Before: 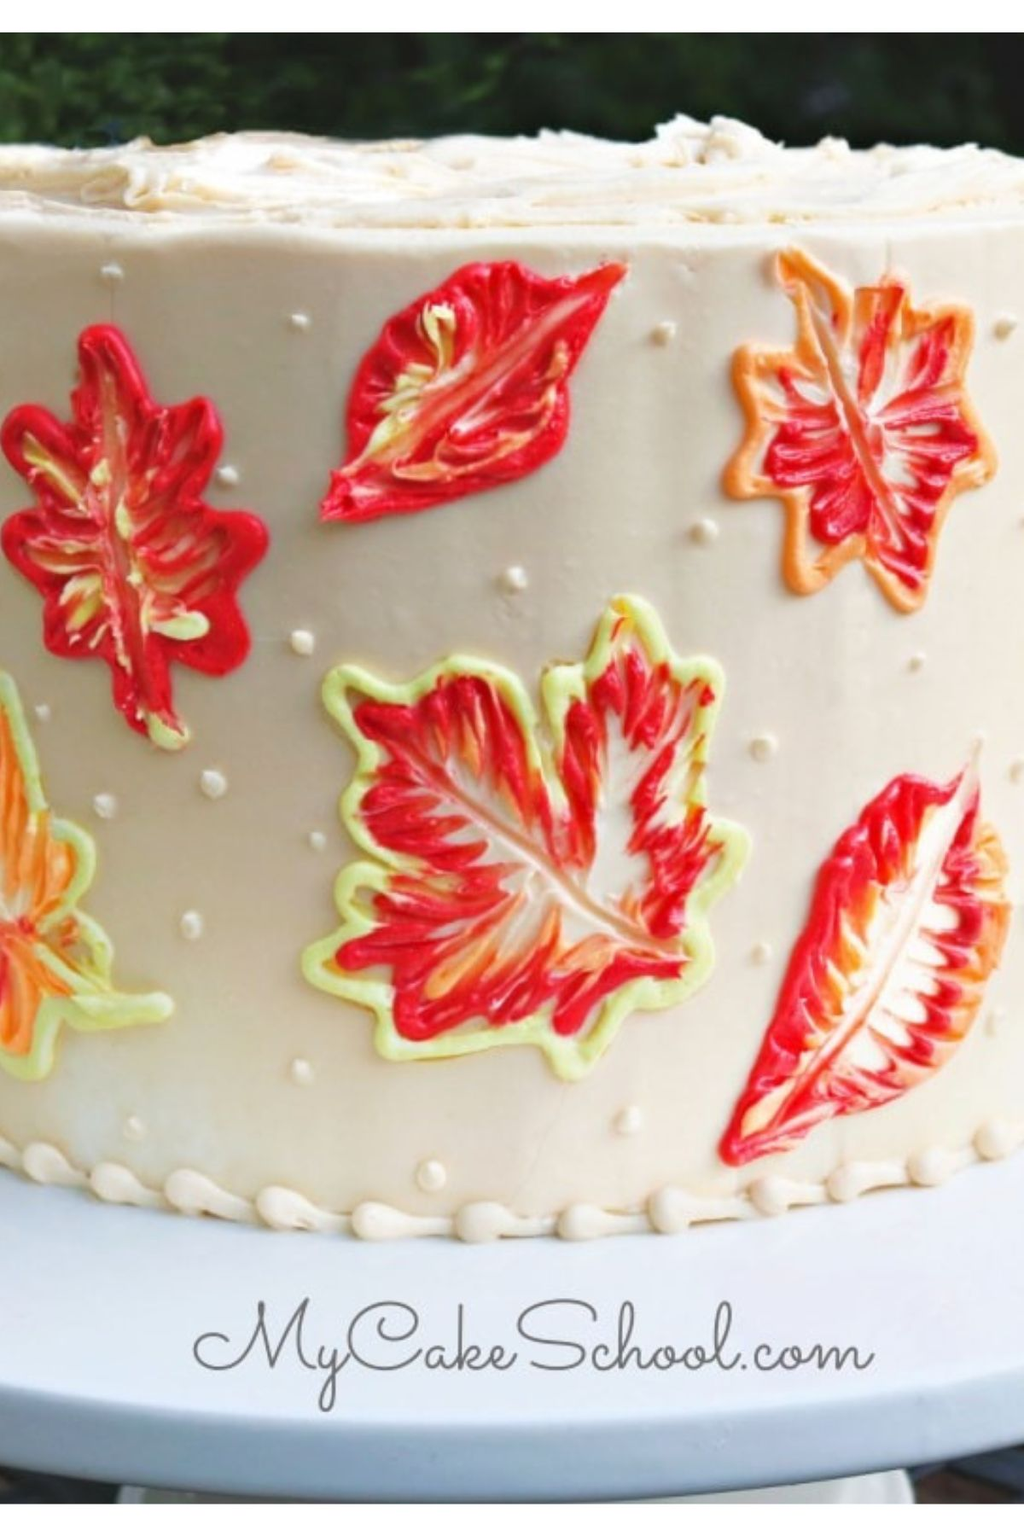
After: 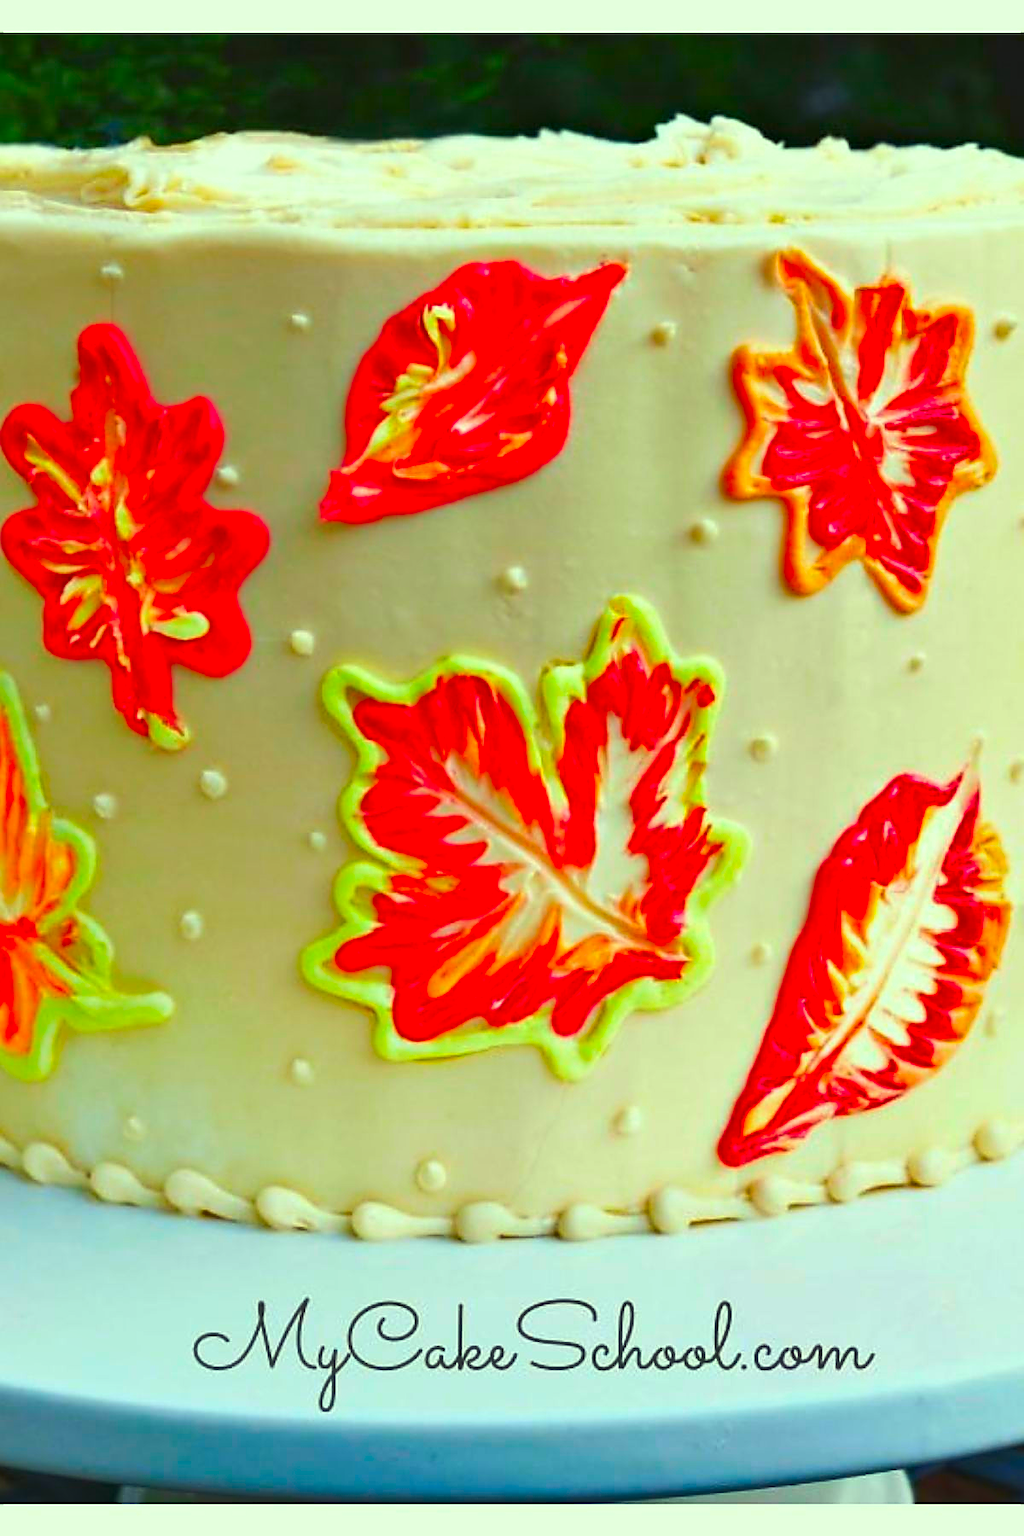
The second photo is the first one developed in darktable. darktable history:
contrast brightness saturation: contrast 0.084, saturation 0.203
sharpen: radius 1.427, amount 1.261, threshold 0.629
shadows and highlights: shadows 22.2, highlights -48.64, soften with gaussian
color correction: highlights a* -10.77, highlights b* 9.94, saturation 1.71
